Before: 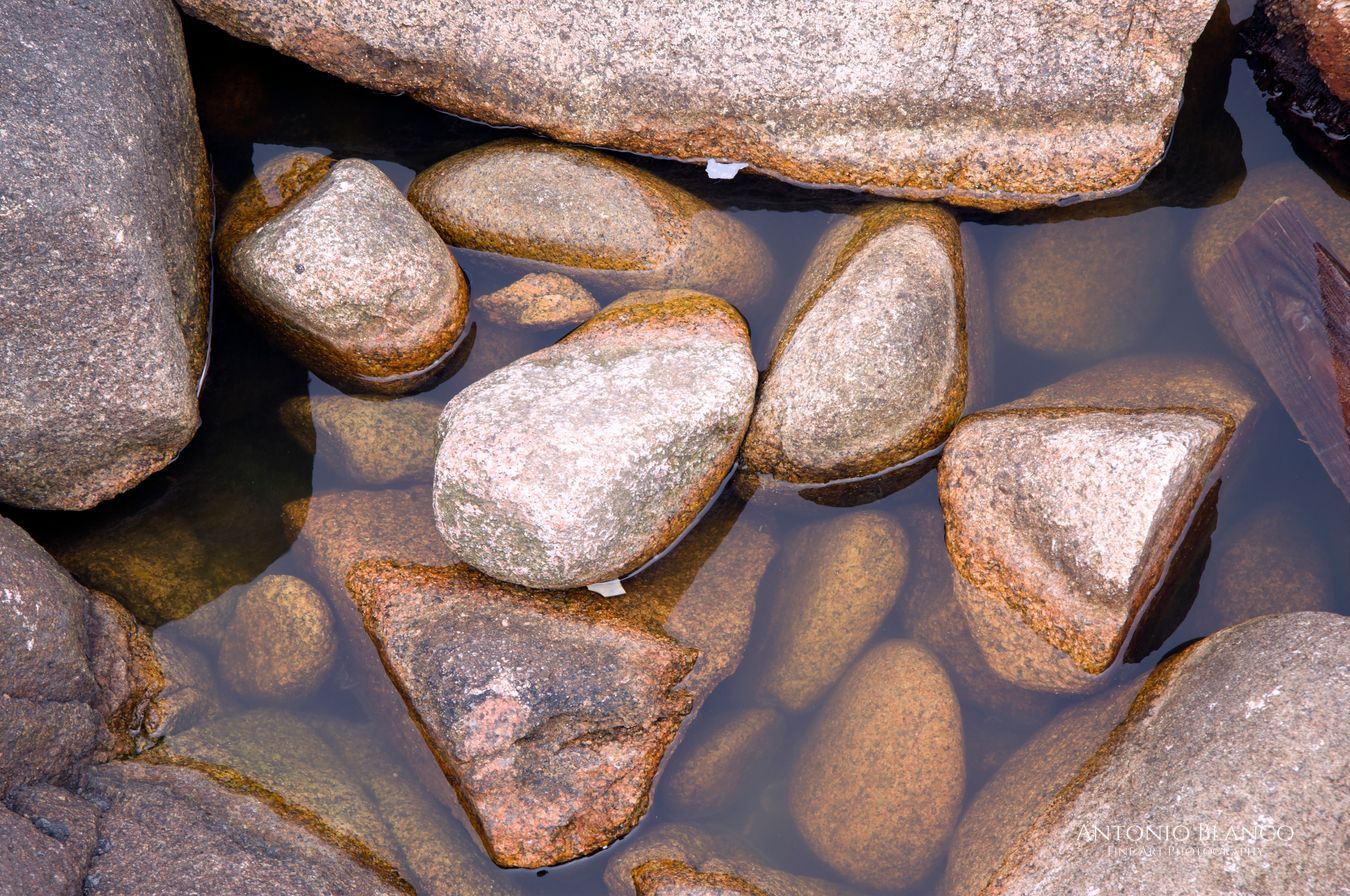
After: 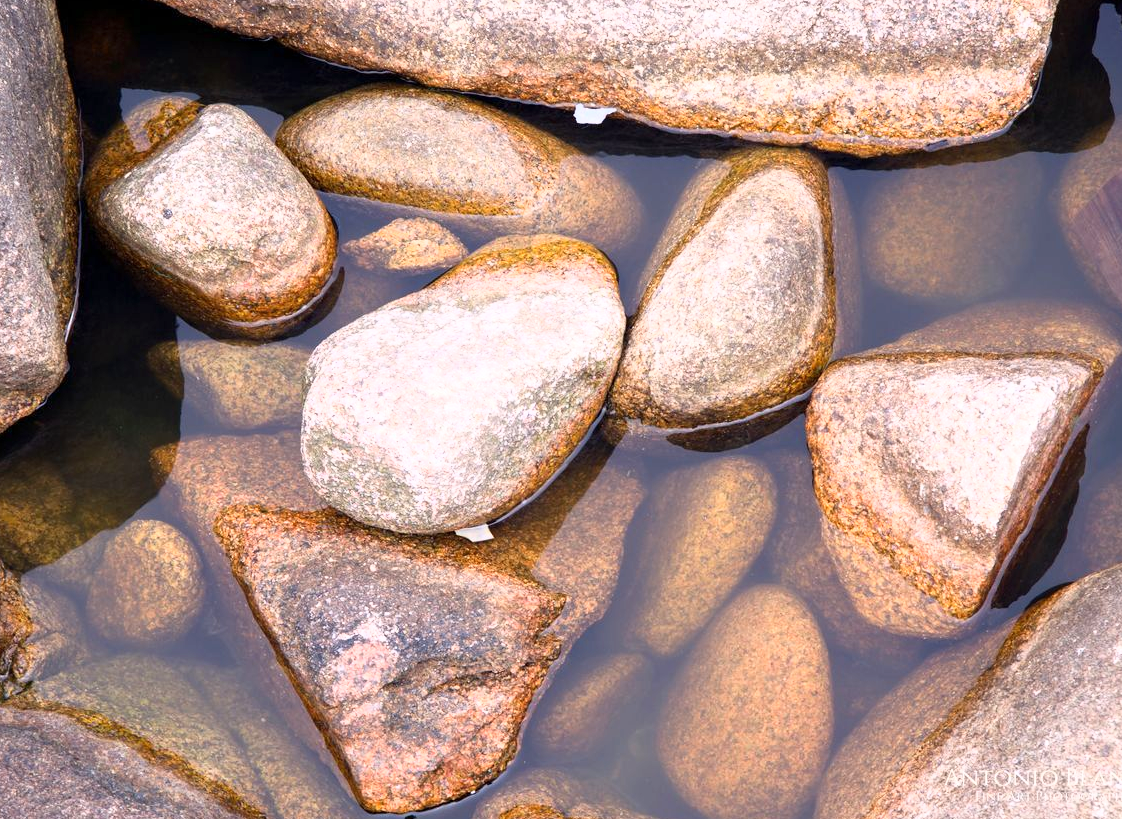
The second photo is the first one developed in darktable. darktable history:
base curve: curves: ch0 [(0, 0) (0.557, 0.834) (1, 1)]
crop: left 9.839%, top 6.208%, right 7.012%, bottom 2.326%
